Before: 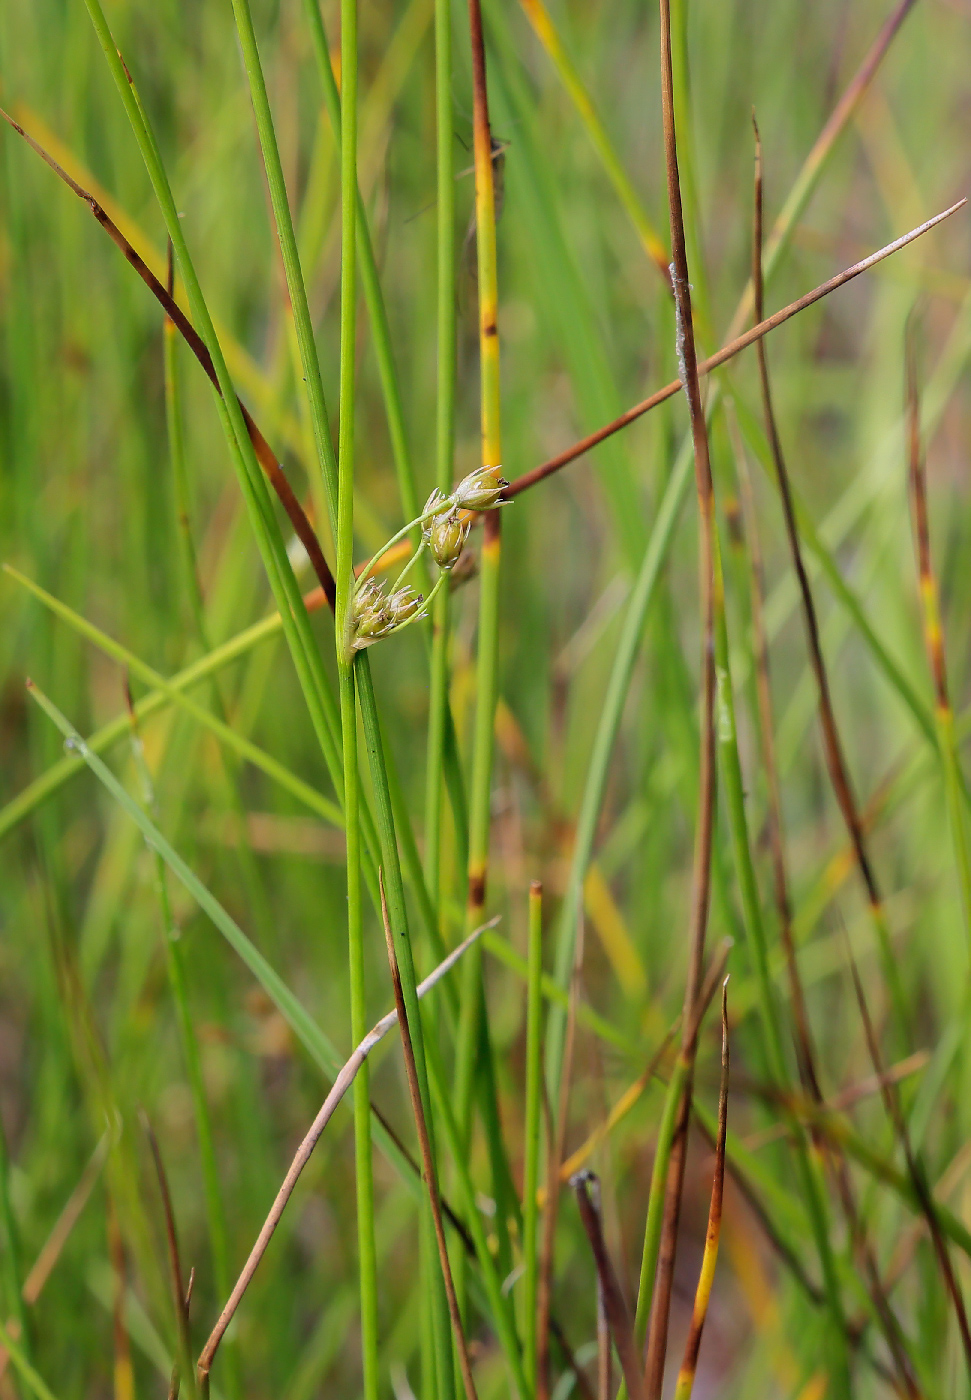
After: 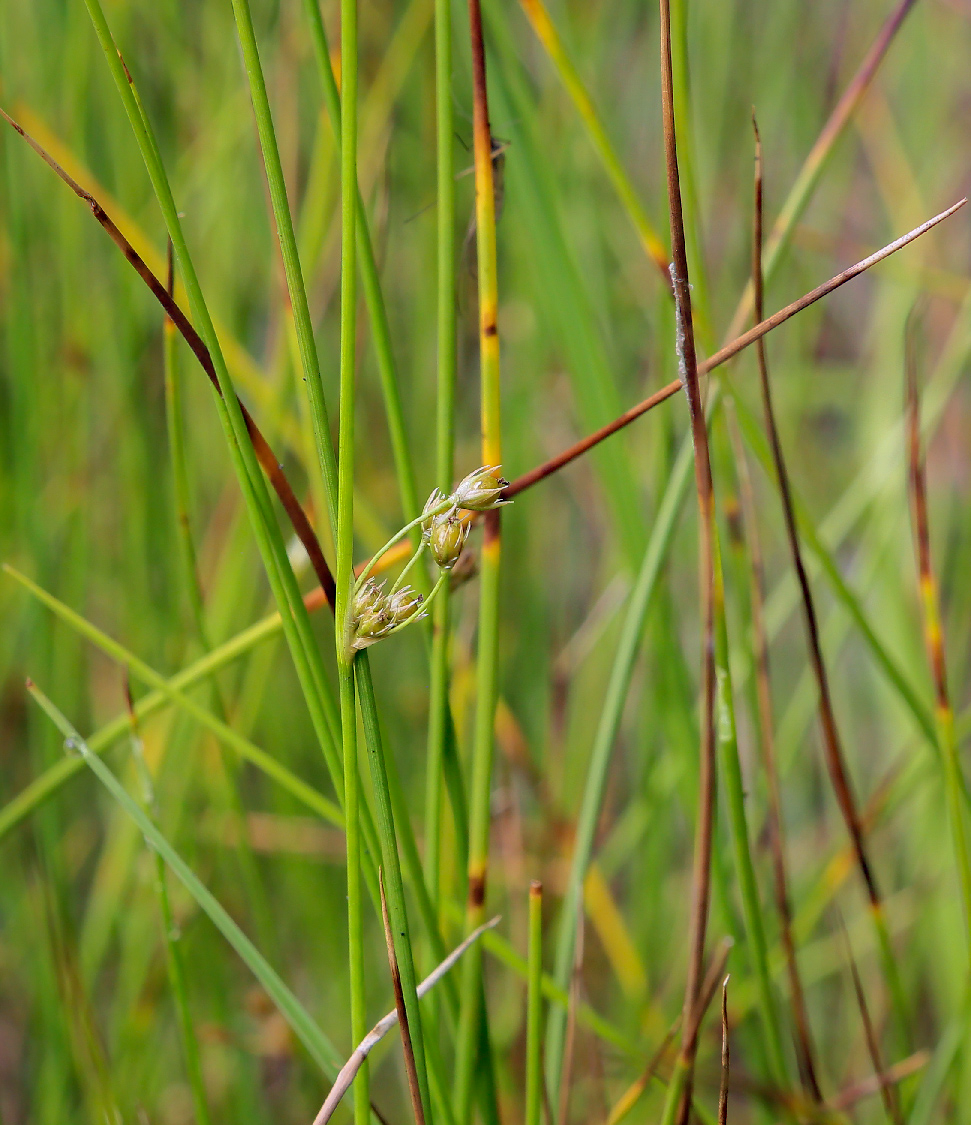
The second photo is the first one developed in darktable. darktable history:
crop: bottom 19.598%
haze removal: compatibility mode true
